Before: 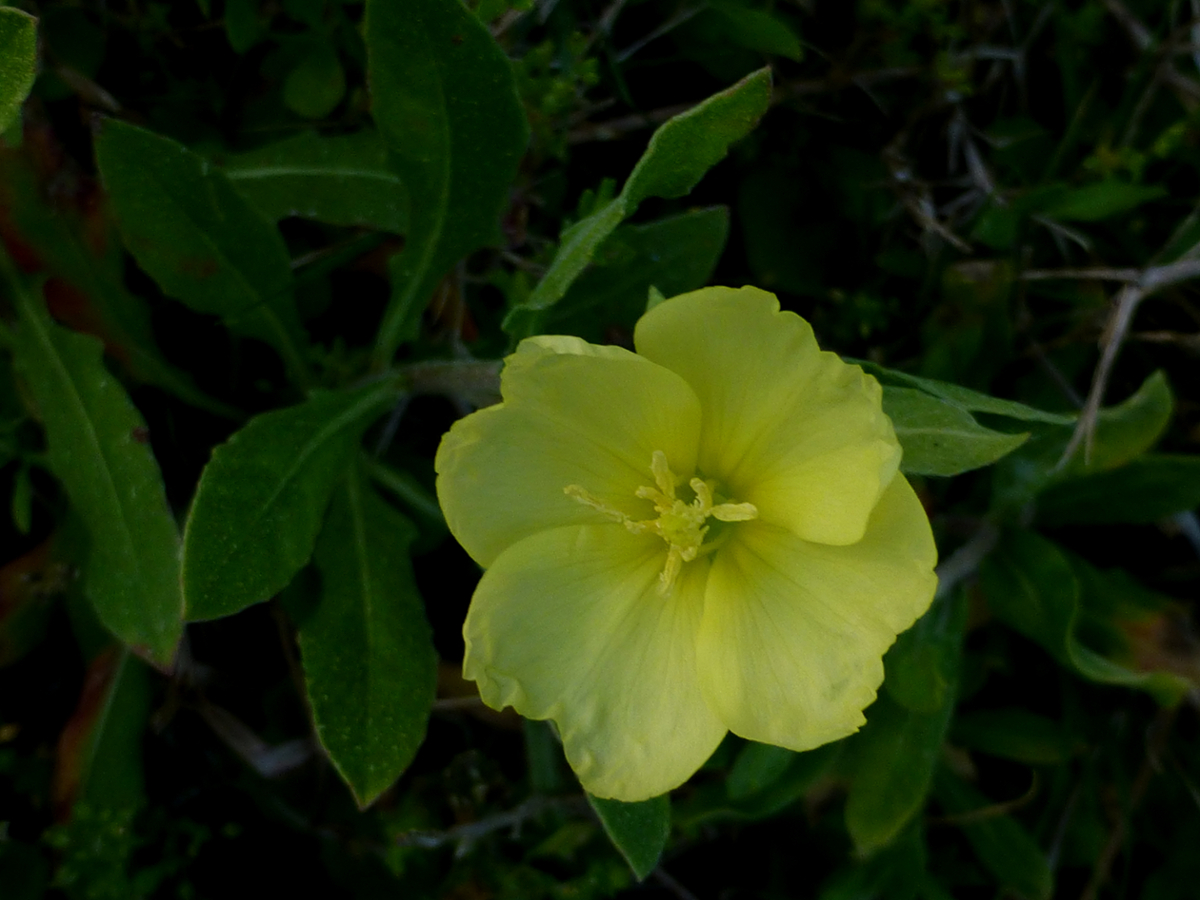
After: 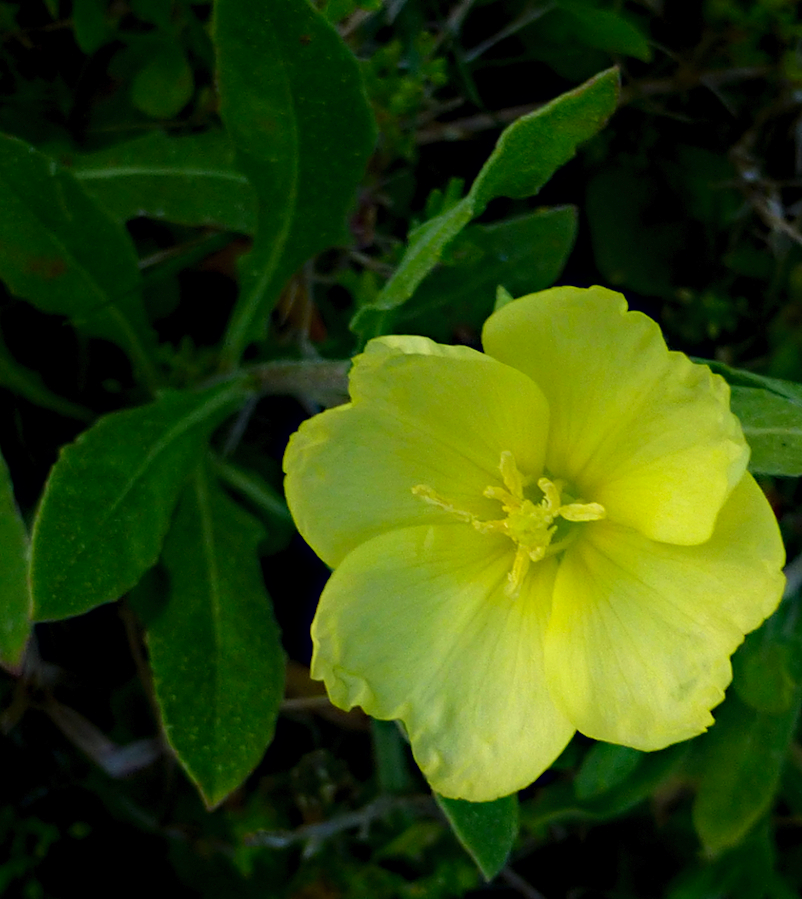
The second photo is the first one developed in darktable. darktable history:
crop and rotate: left 12.682%, right 20.441%
shadows and highlights: shadows -22.26, highlights 44.36, soften with gaussian
exposure: exposure -0.057 EV, compensate exposure bias true, compensate highlight preservation false
contrast brightness saturation: contrast 0.033, brightness 0.06, saturation 0.122
haze removal: compatibility mode true, adaptive false
